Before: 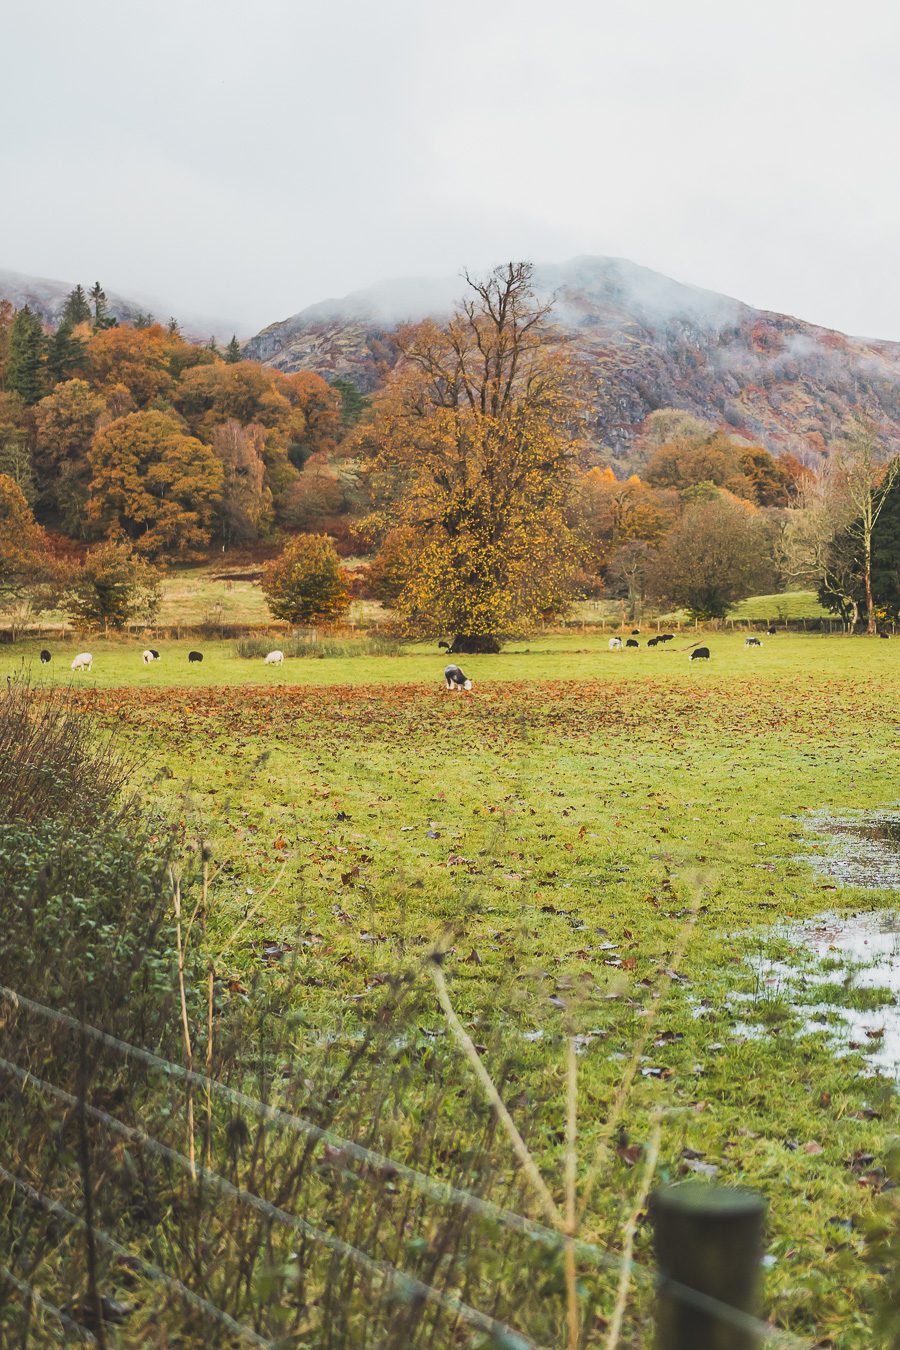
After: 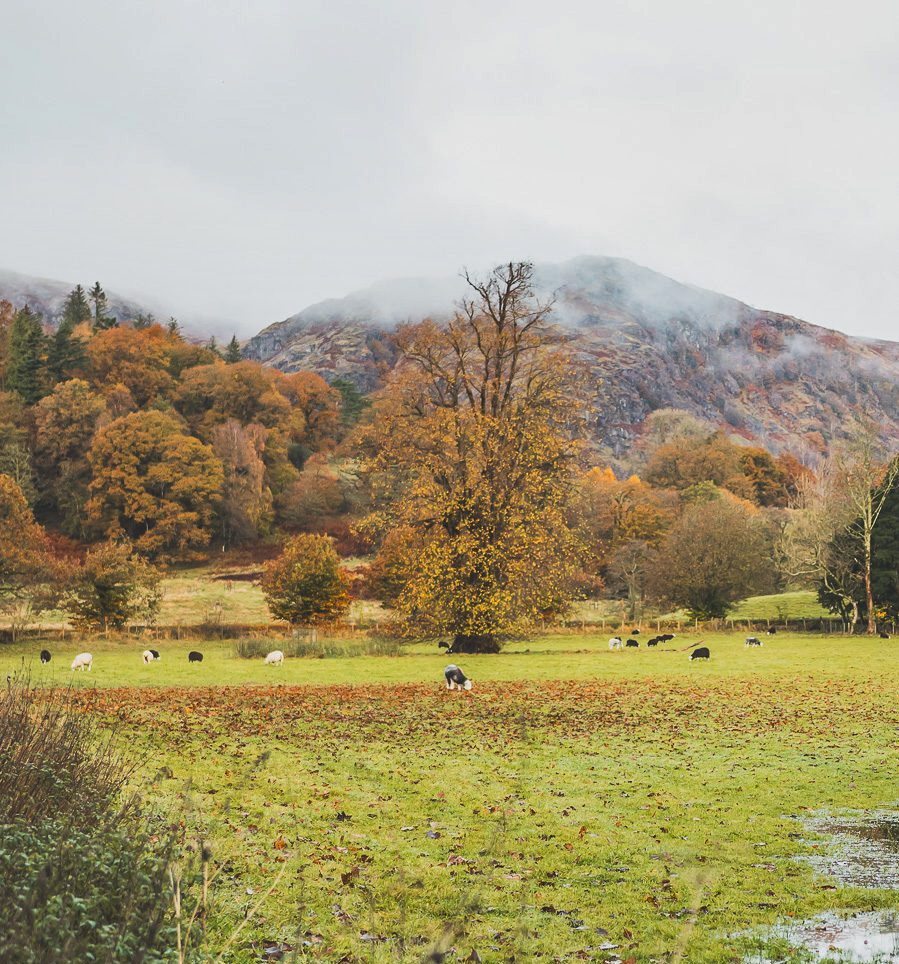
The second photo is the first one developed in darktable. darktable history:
crop: bottom 28.576%
shadows and highlights: shadows 49, highlights -41, soften with gaussian
